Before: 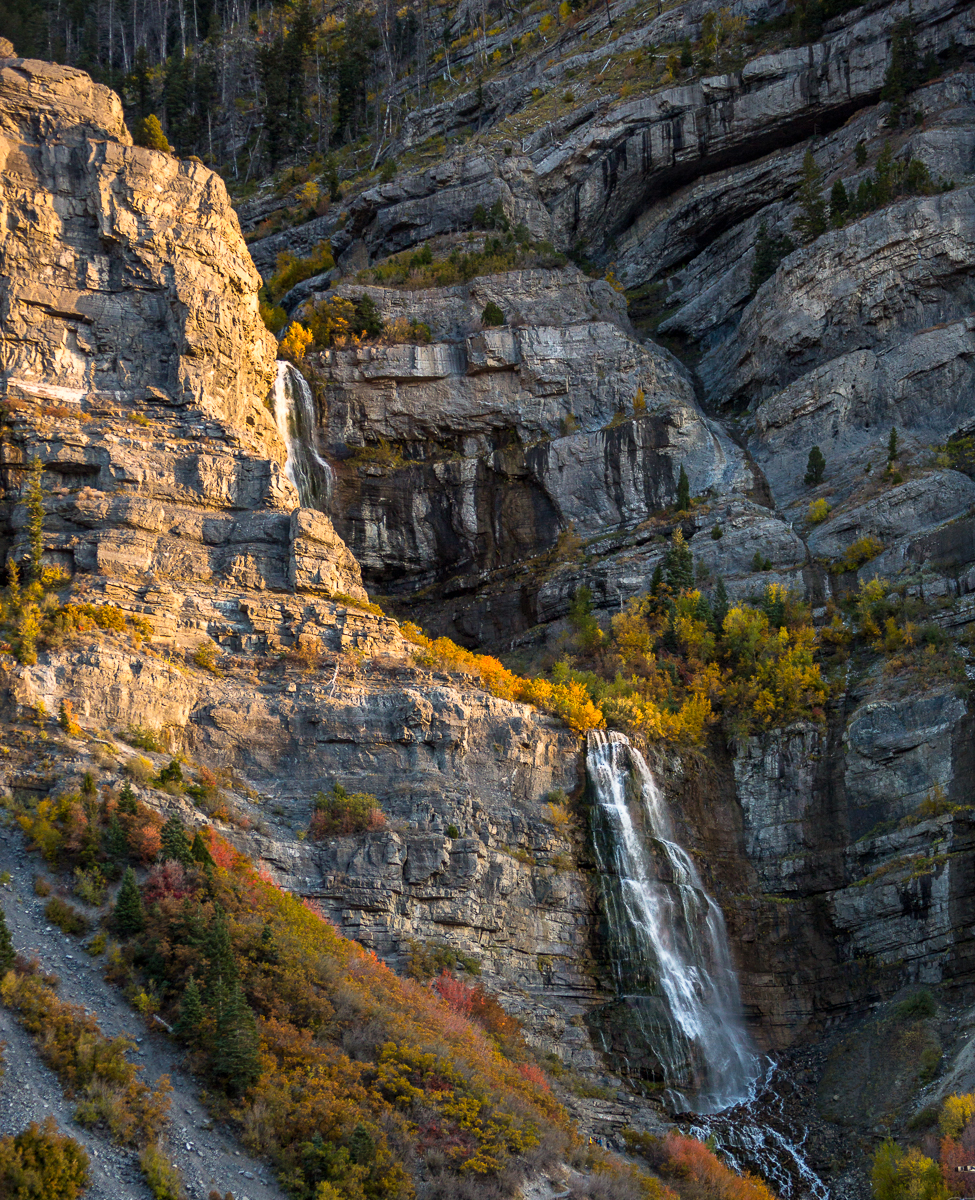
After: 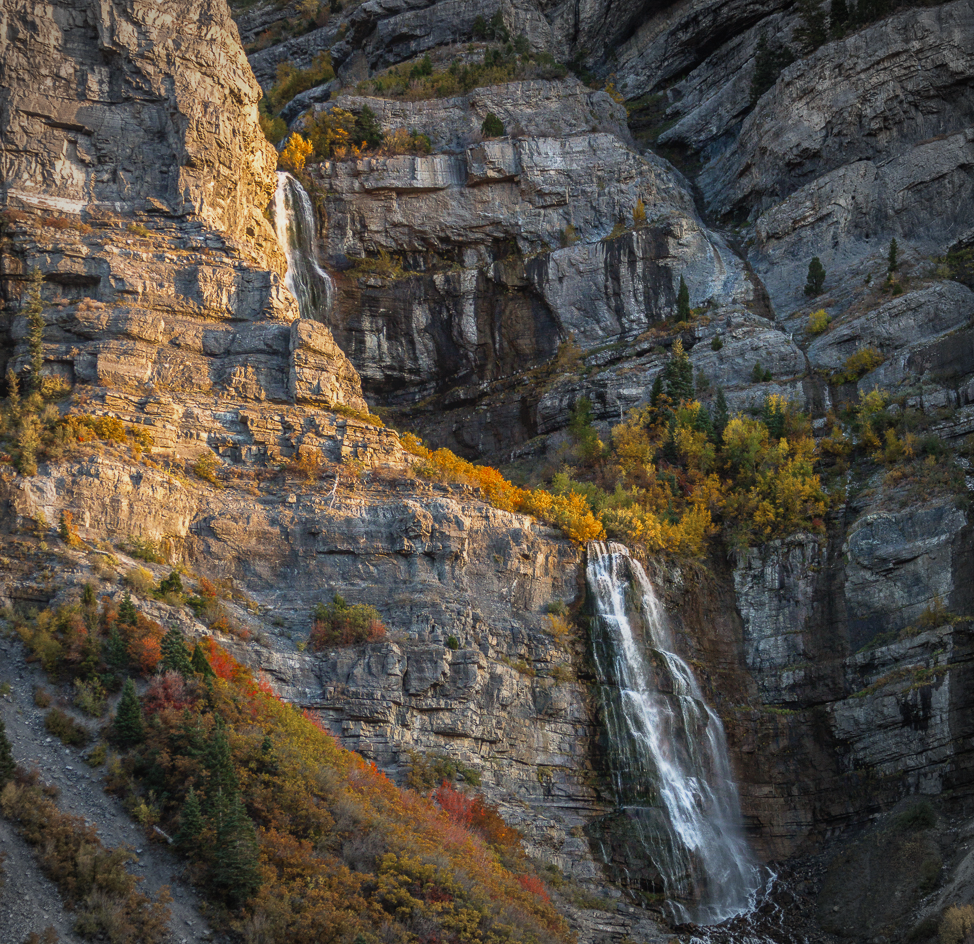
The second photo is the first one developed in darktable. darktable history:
vignetting: automatic ratio true
local contrast: highlights 48%, shadows 0%, detail 100%
crop and rotate: top 15.774%, bottom 5.506%
color zones: curves: ch0 [(0, 0.5) (0.125, 0.4) (0.25, 0.5) (0.375, 0.4) (0.5, 0.4) (0.625, 0.6) (0.75, 0.6) (0.875, 0.5)]; ch1 [(0, 0.4) (0.125, 0.5) (0.25, 0.4) (0.375, 0.4) (0.5, 0.4) (0.625, 0.4) (0.75, 0.5) (0.875, 0.4)]; ch2 [(0, 0.6) (0.125, 0.5) (0.25, 0.5) (0.375, 0.6) (0.5, 0.6) (0.625, 0.5) (0.75, 0.5) (0.875, 0.5)]
